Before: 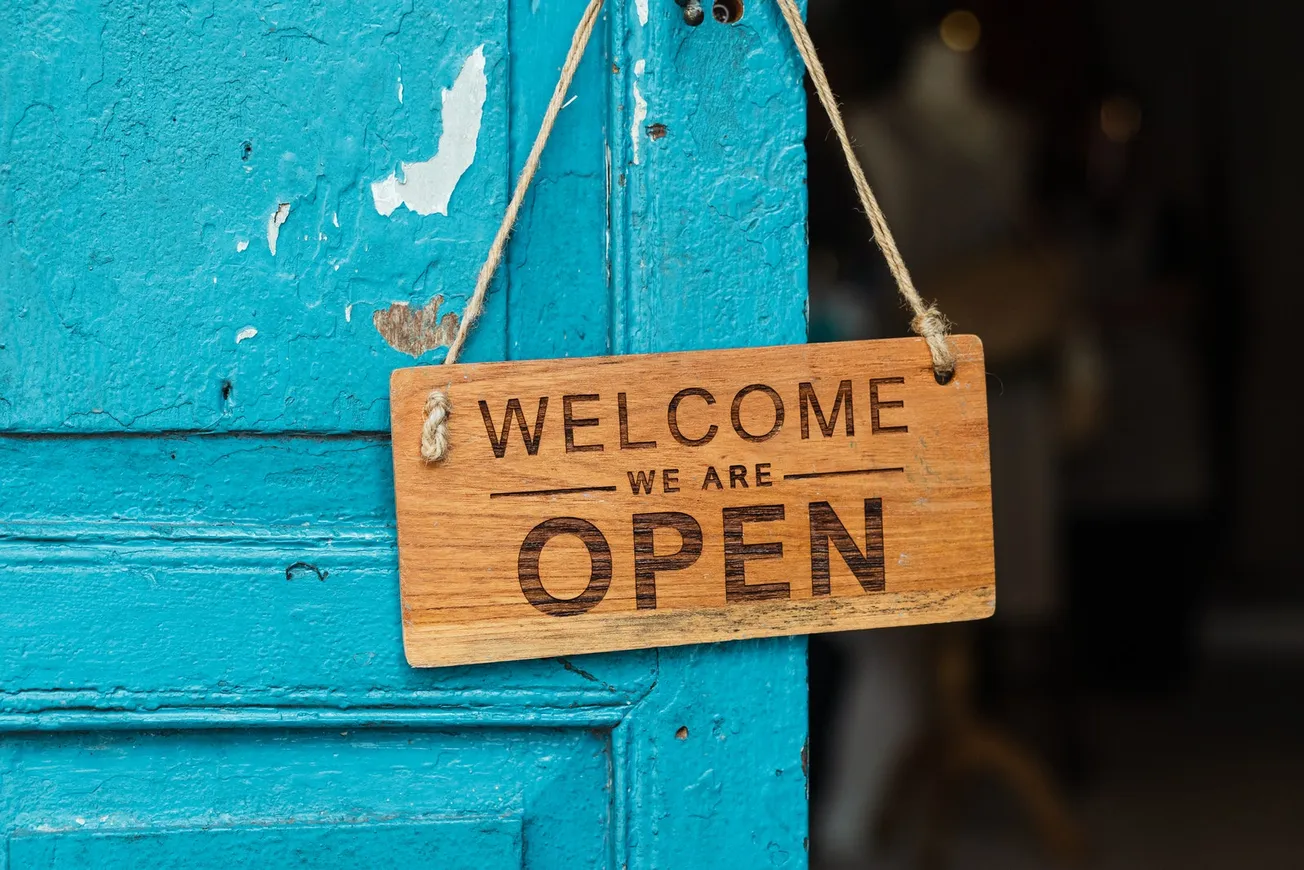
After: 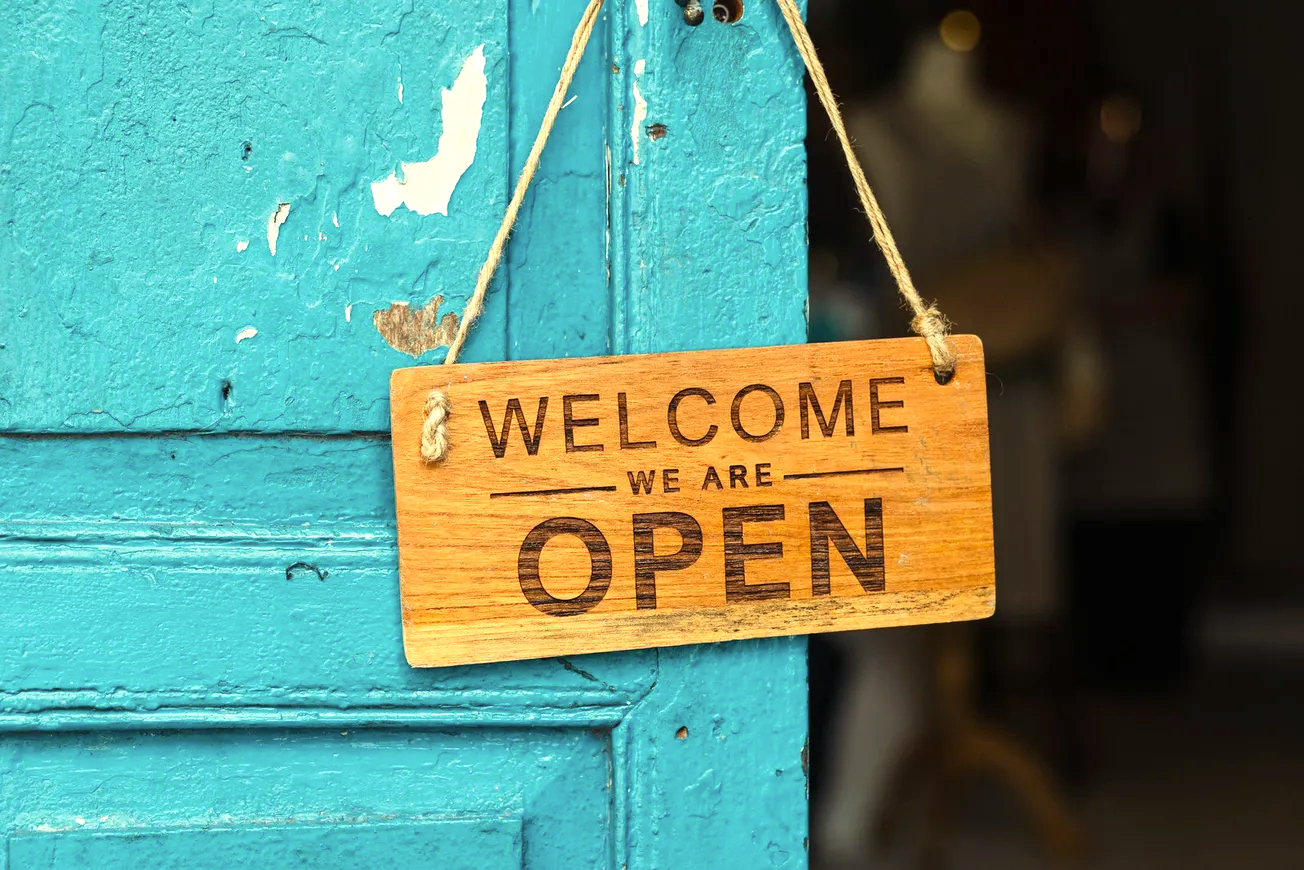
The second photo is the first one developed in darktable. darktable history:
color correction: highlights a* 1.39, highlights b* 17.83
exposure: exposure 0.6 EV, compensate highlight preservation false
